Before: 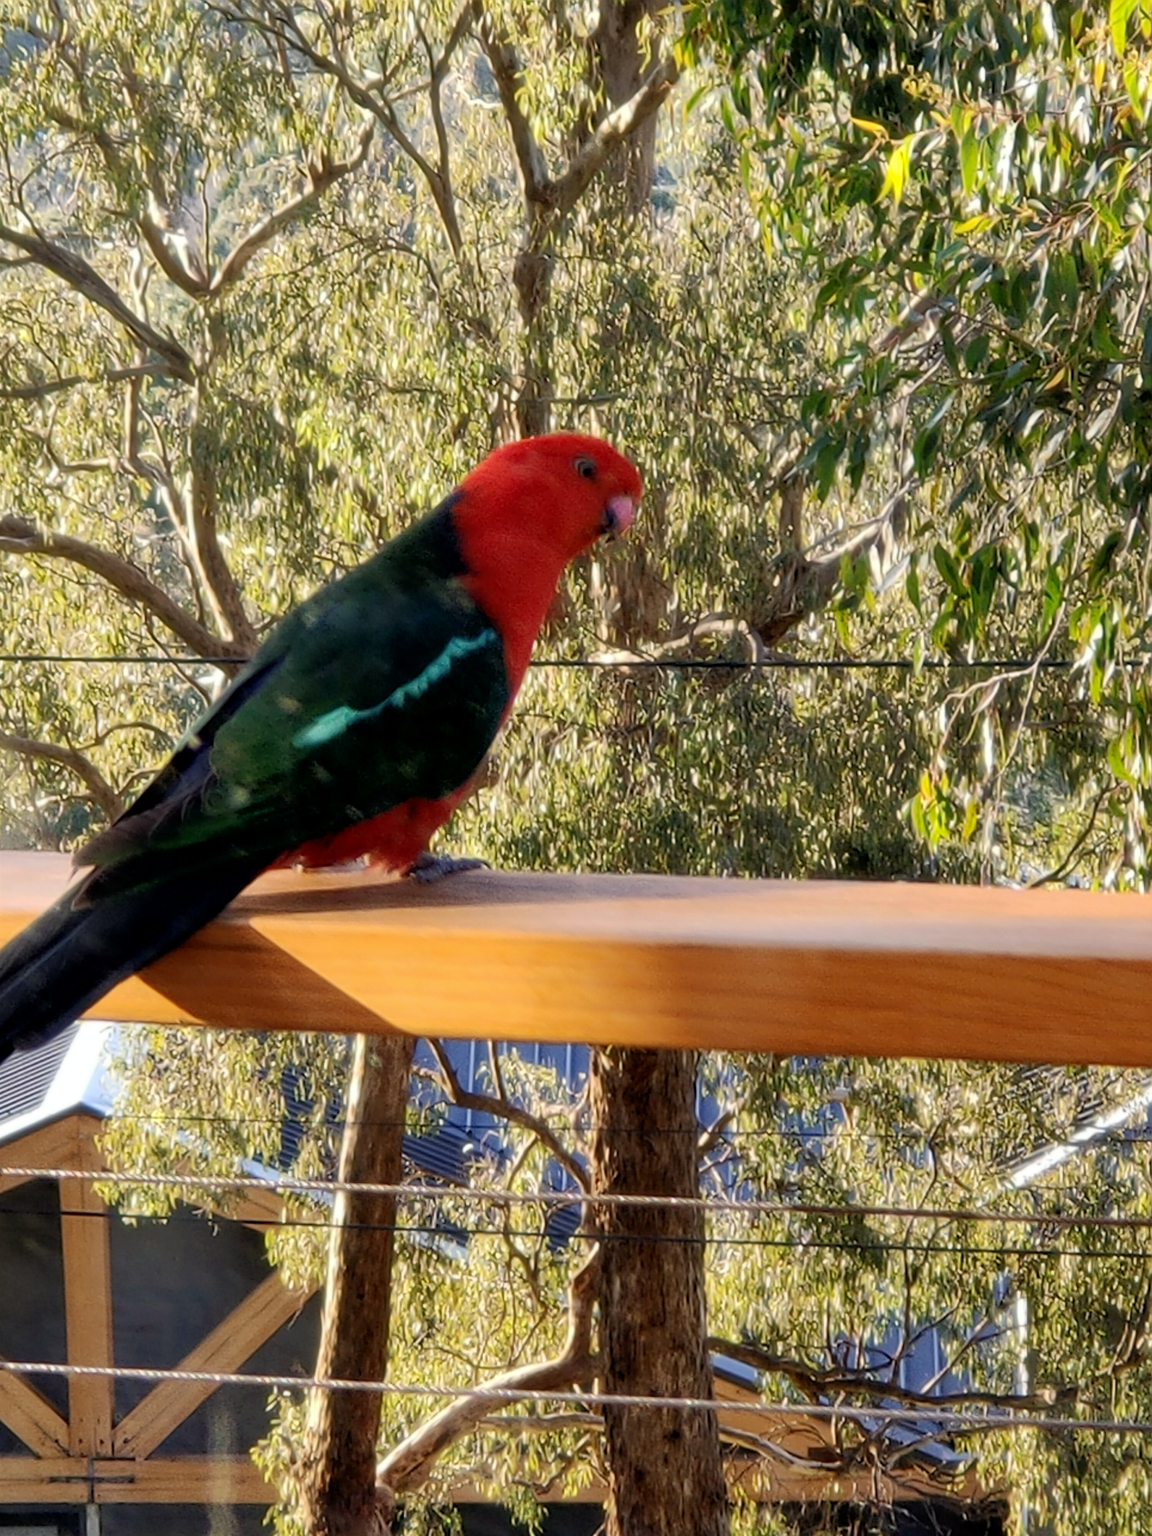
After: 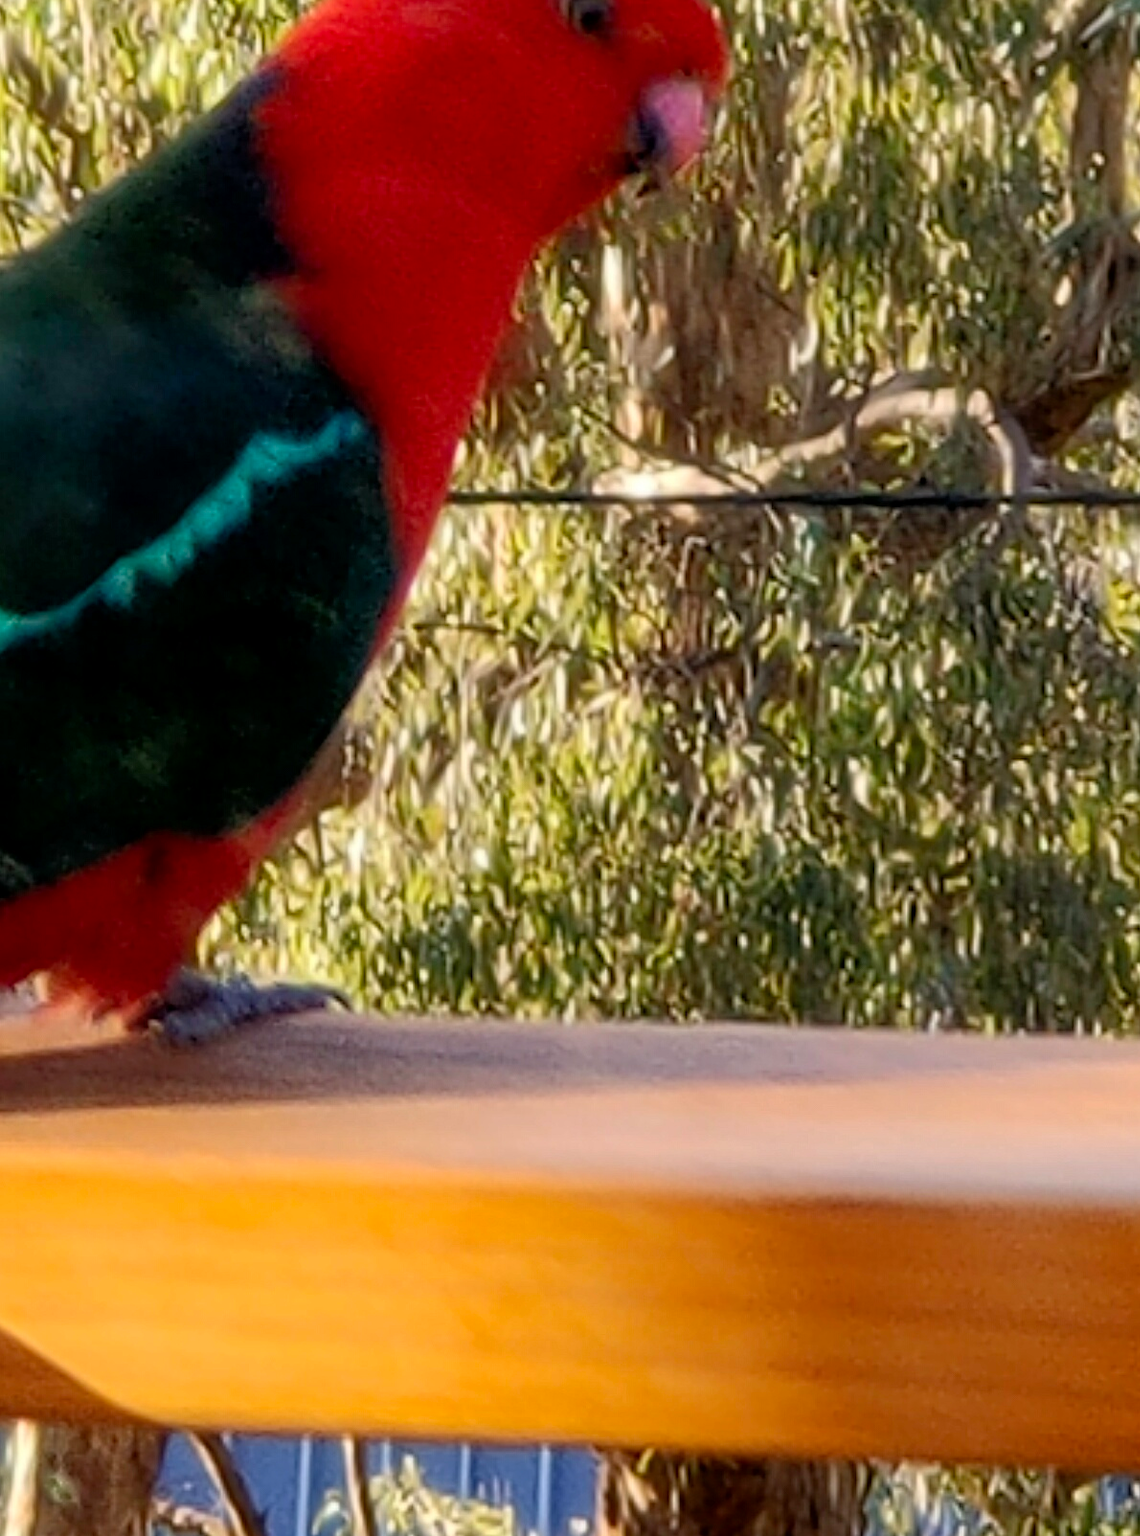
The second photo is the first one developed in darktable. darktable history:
crop: left 30.414%, top 30.223%, right 29.86%, bottom 29.658%
